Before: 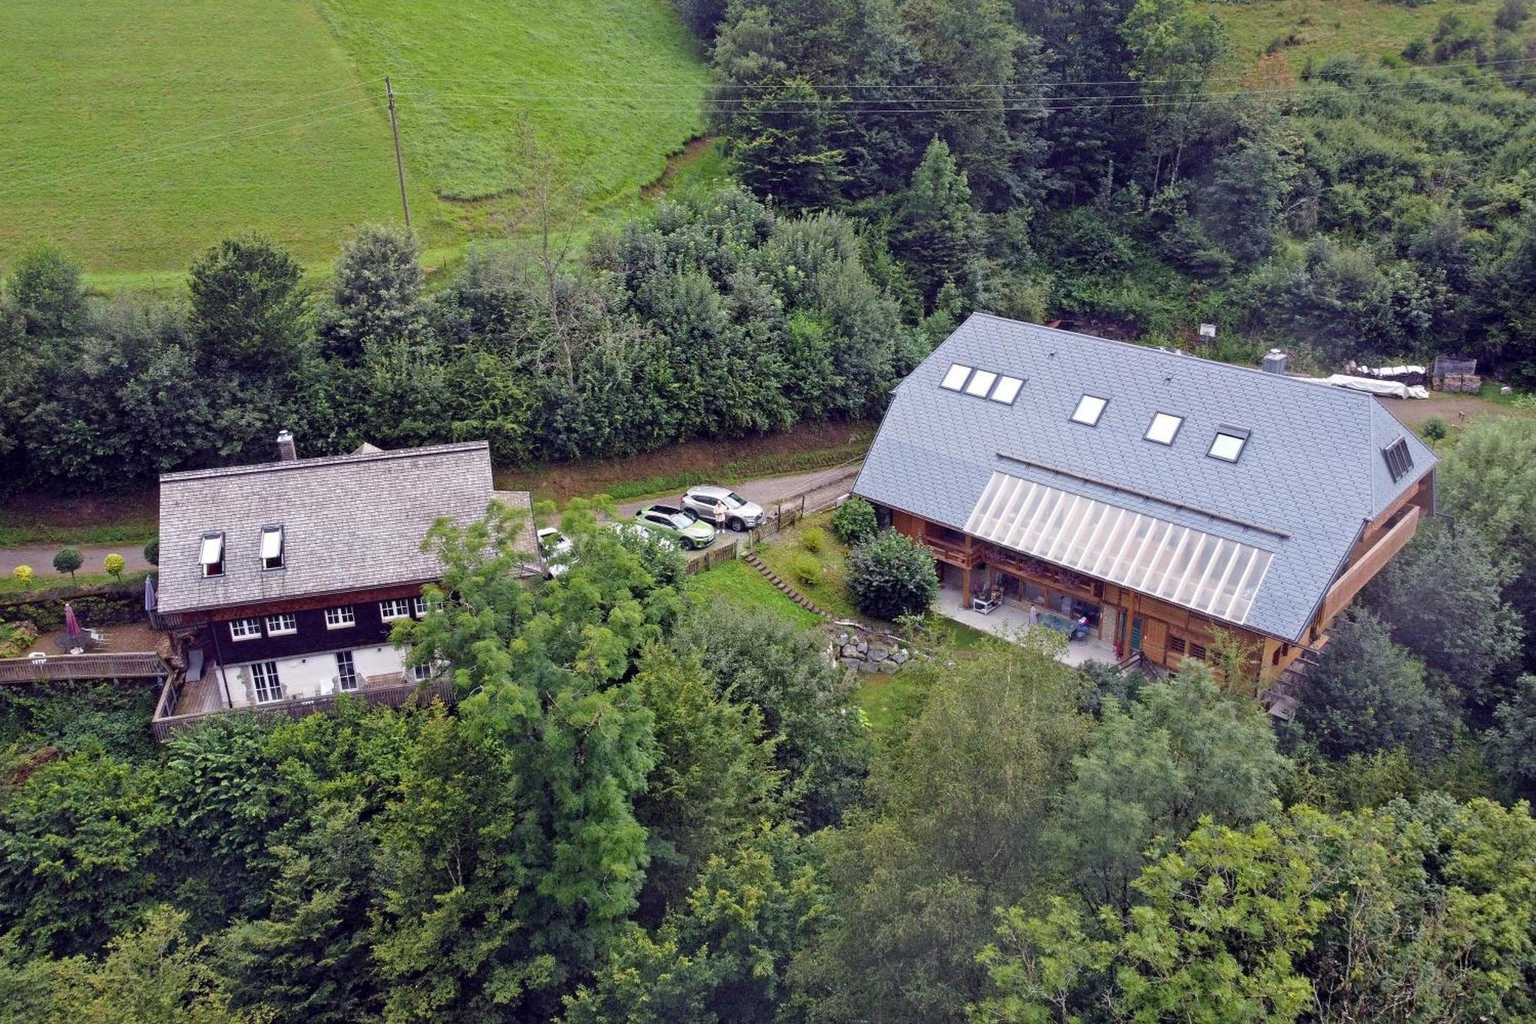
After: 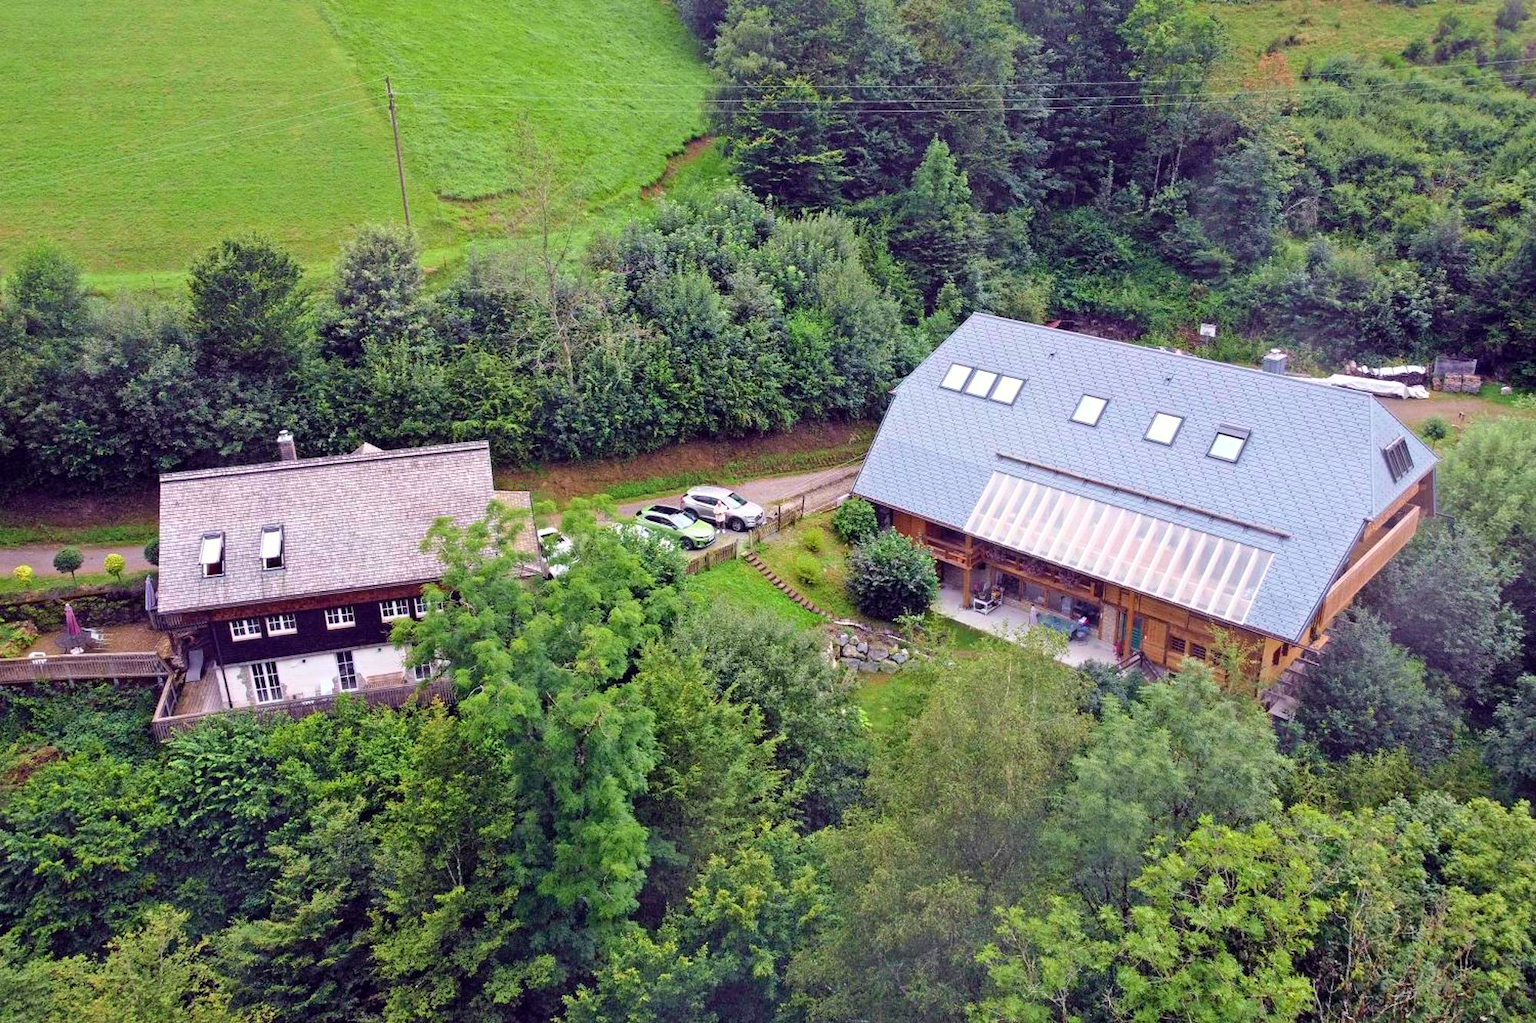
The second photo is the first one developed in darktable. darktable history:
tone curve: curves: ch0 [(0, 0) (0.389, 0.458) (0.745, 0.82) (0.849, 0.917) (0.919, 0.969) (1, 1)]; ch1 [(0, 0) (0.437, 0.404) (0.5, 0.5) (0.529, 0.55) (0.58, 0.6) (0.616, 0.649) (1, 1)]; ch2 [(0, 0) (0.442, 0.428) (0.5, 0.5) (0.525, 0.543) (0.585, 0.62) (1, 1)], color space Lab, independent channels, preserve colors none
